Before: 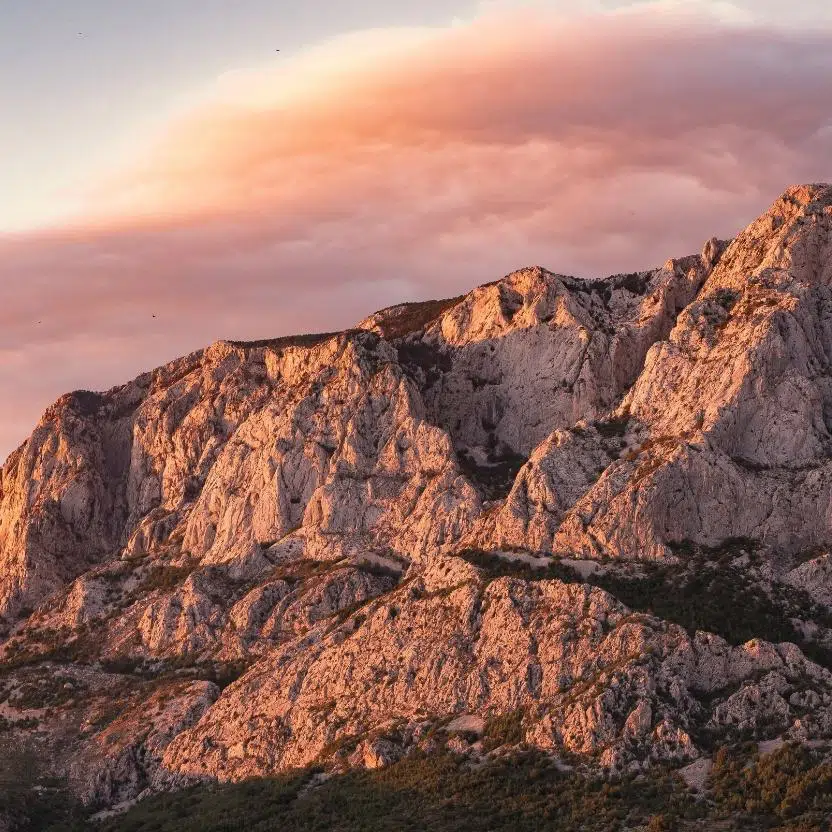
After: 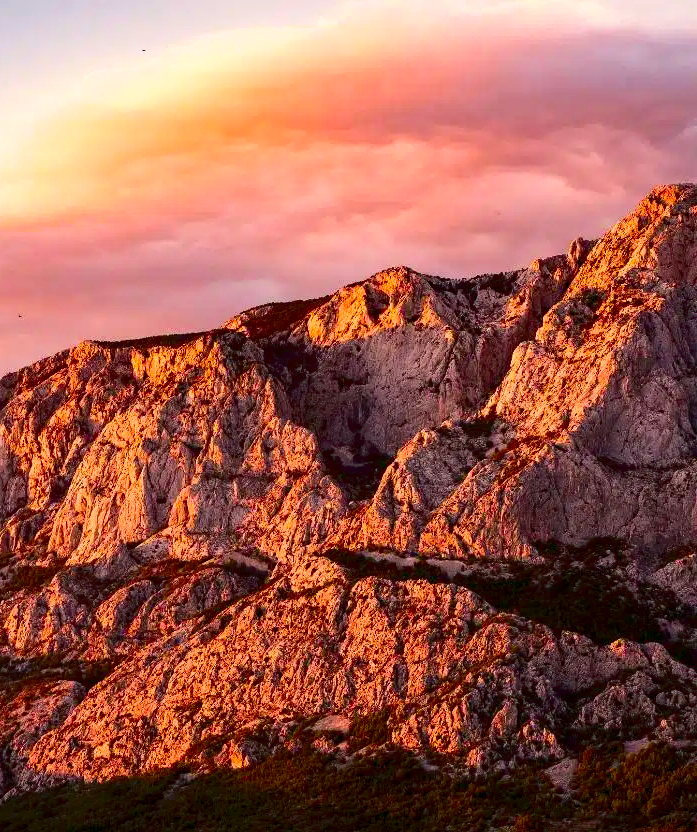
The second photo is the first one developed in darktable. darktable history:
color balance rgb: highlights gain › chroma 0.287%, highlights gain › hue 332.26°, global offset › luminance -0.887%, perceptual saturation grading › global saturation 30.153%, contrast -10.406%
crop: left 16.172%
contrast brightness saturation: contrast 0.217, brightness -0.189, saturation 0.235
exposure: black level correction 0, exposure 0.499 EV, compensate exposure bias true, compensate highlight preservation false
